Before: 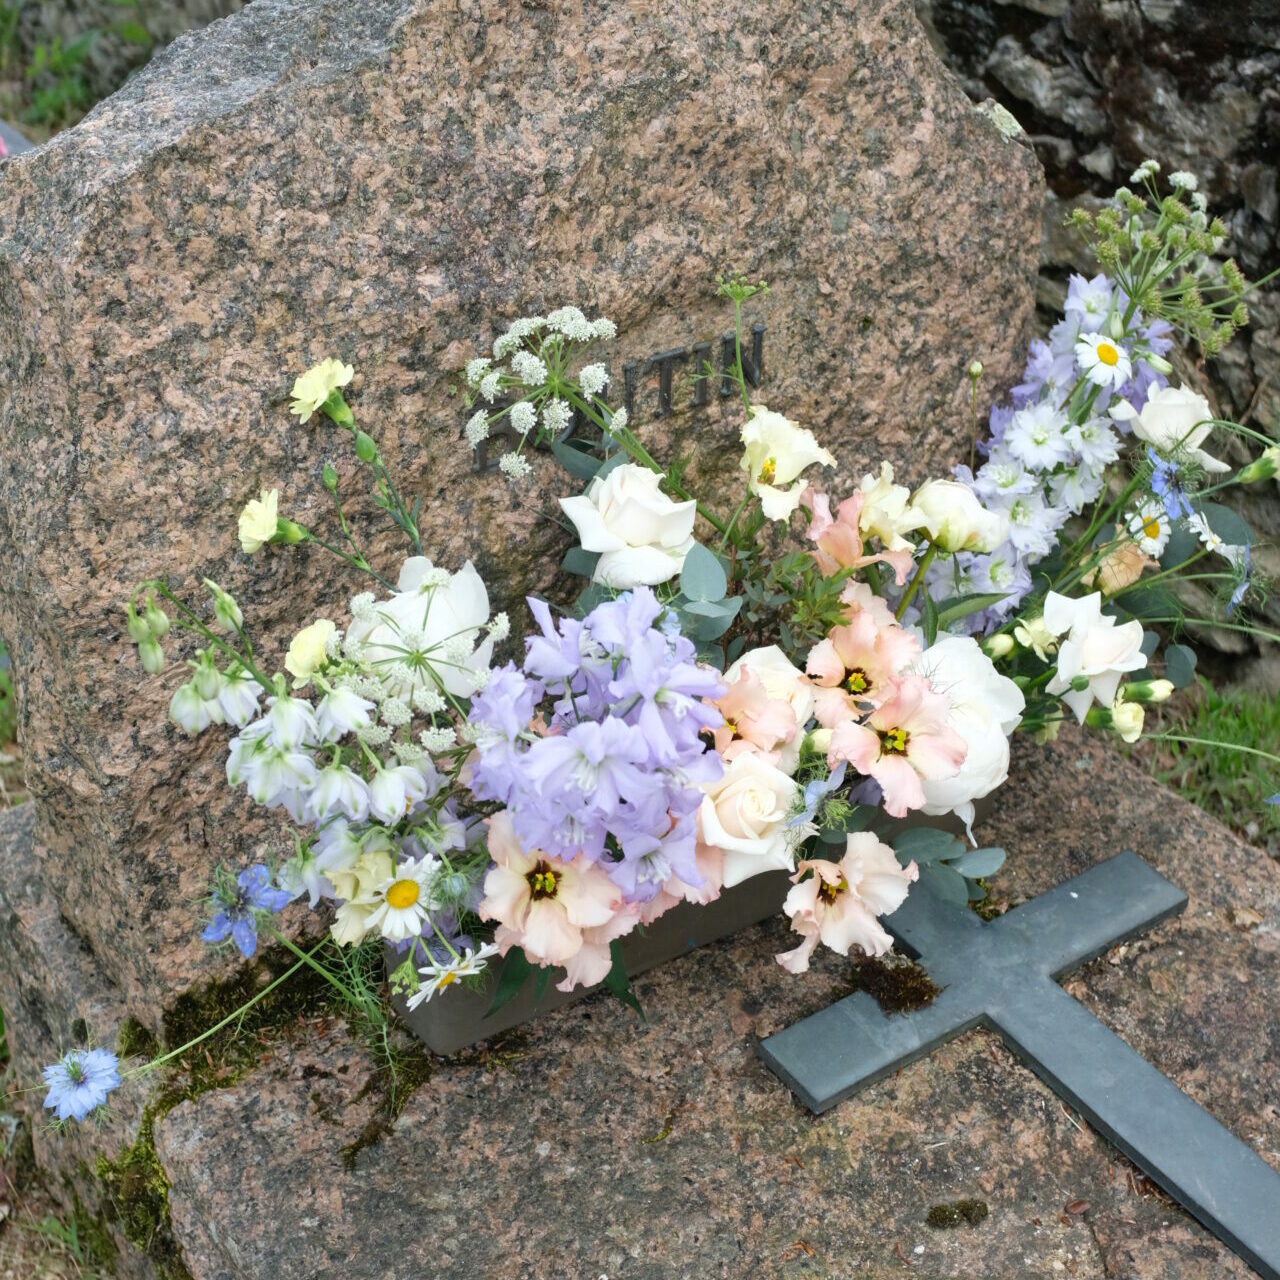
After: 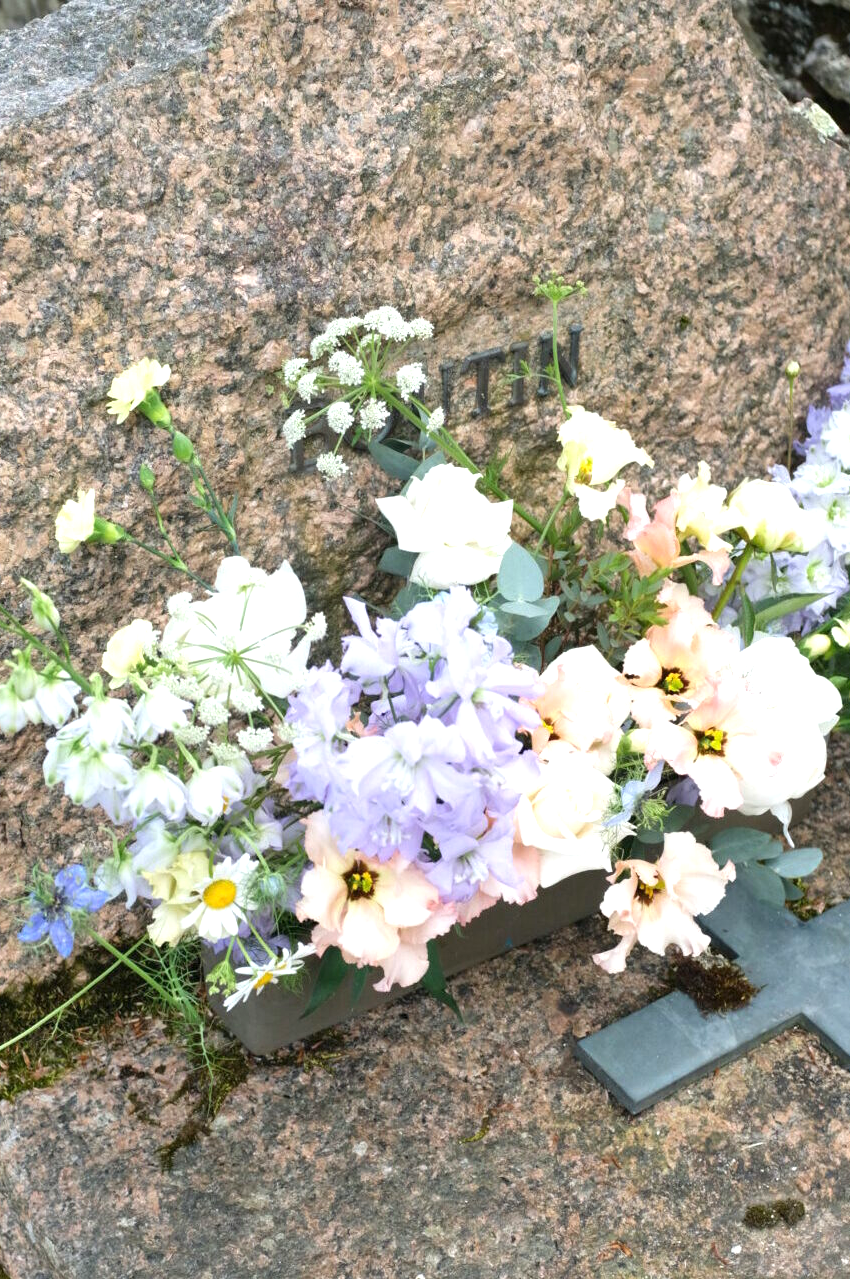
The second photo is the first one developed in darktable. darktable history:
crop and rotate: left 14.312%, right 19.23%
exposure: exposure 0.578 EV, compensate highlight preservation false
